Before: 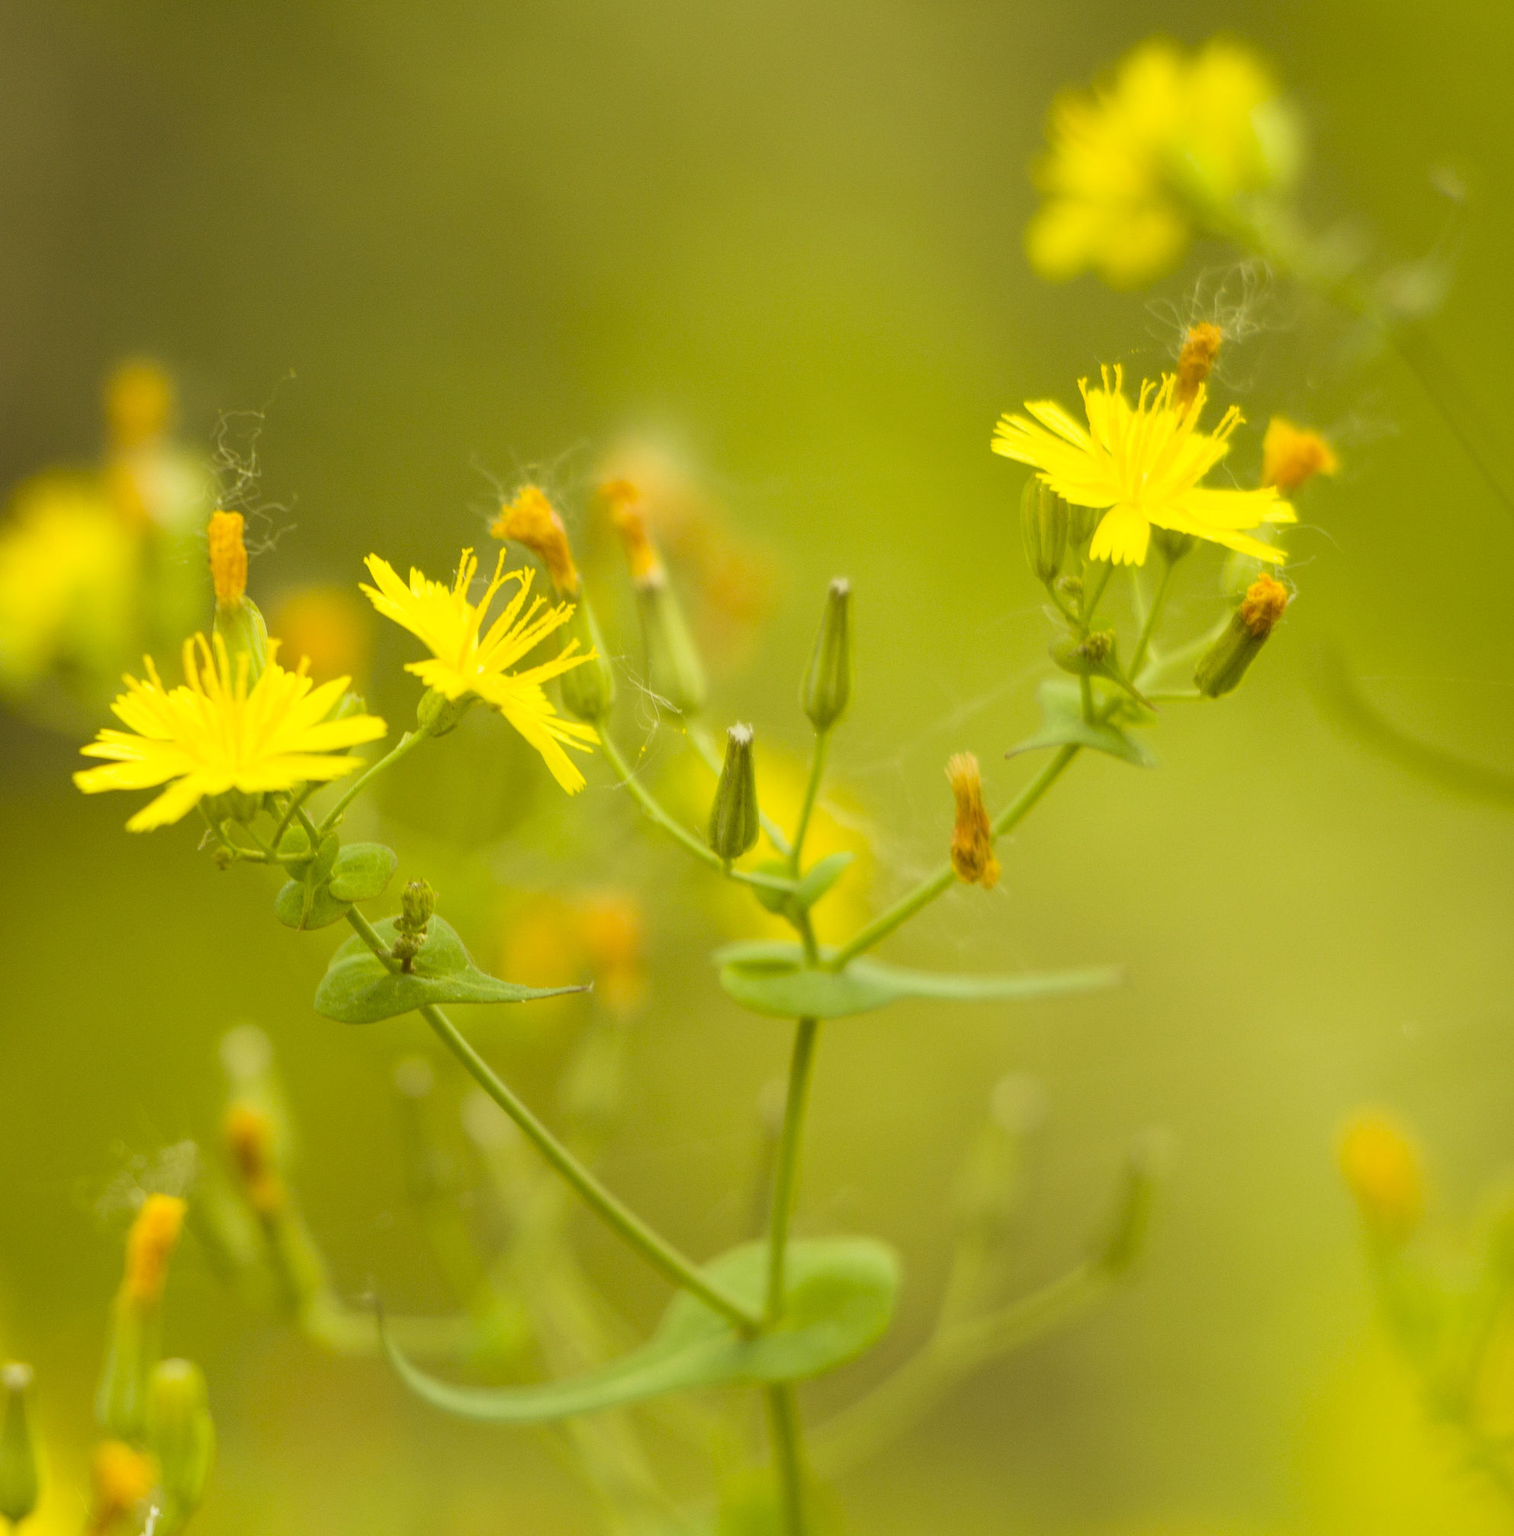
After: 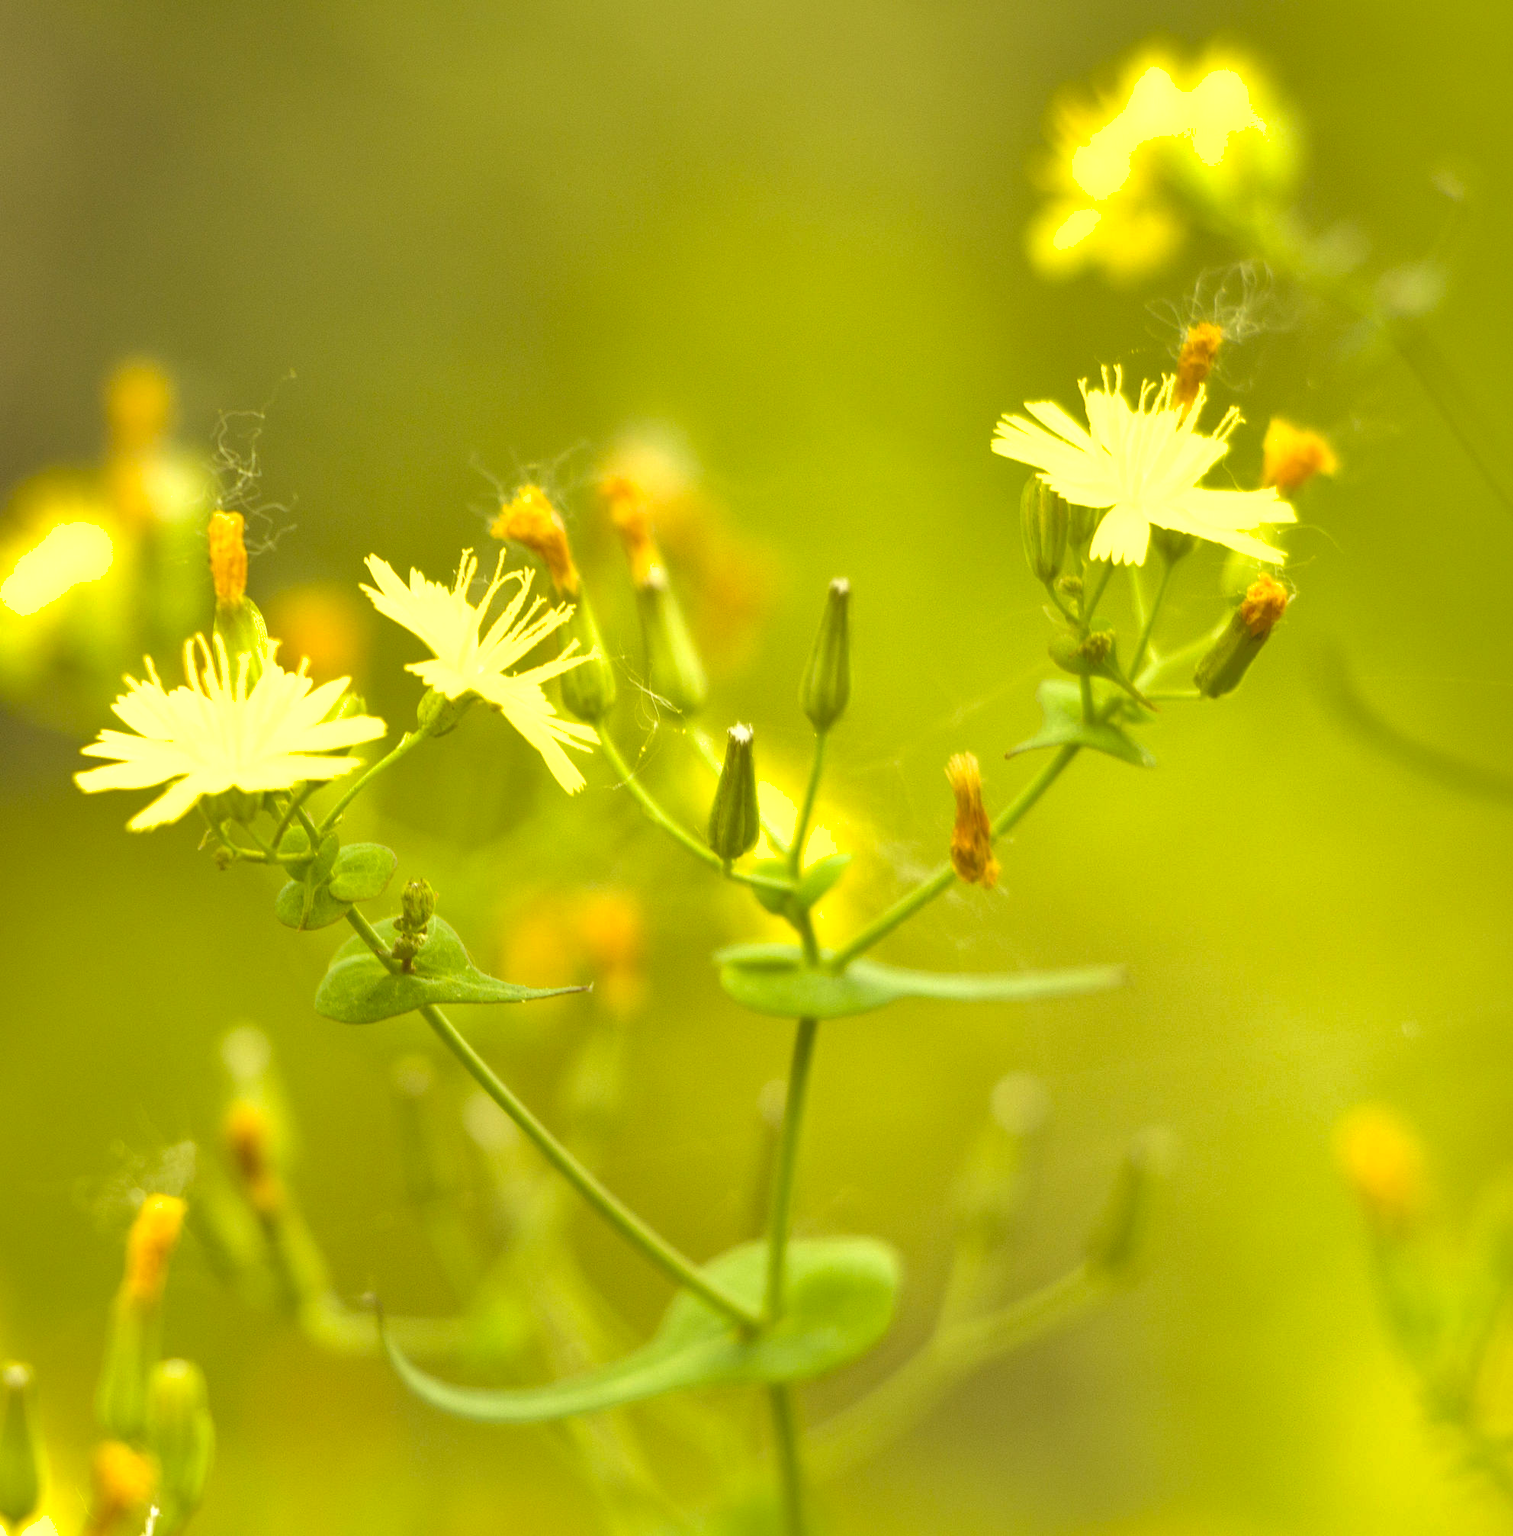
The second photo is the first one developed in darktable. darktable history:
shadows and highlights: on, module defaults
white balance: emerald 1
exposure: exposure 0.6 EV, compensate highlight preservation false
